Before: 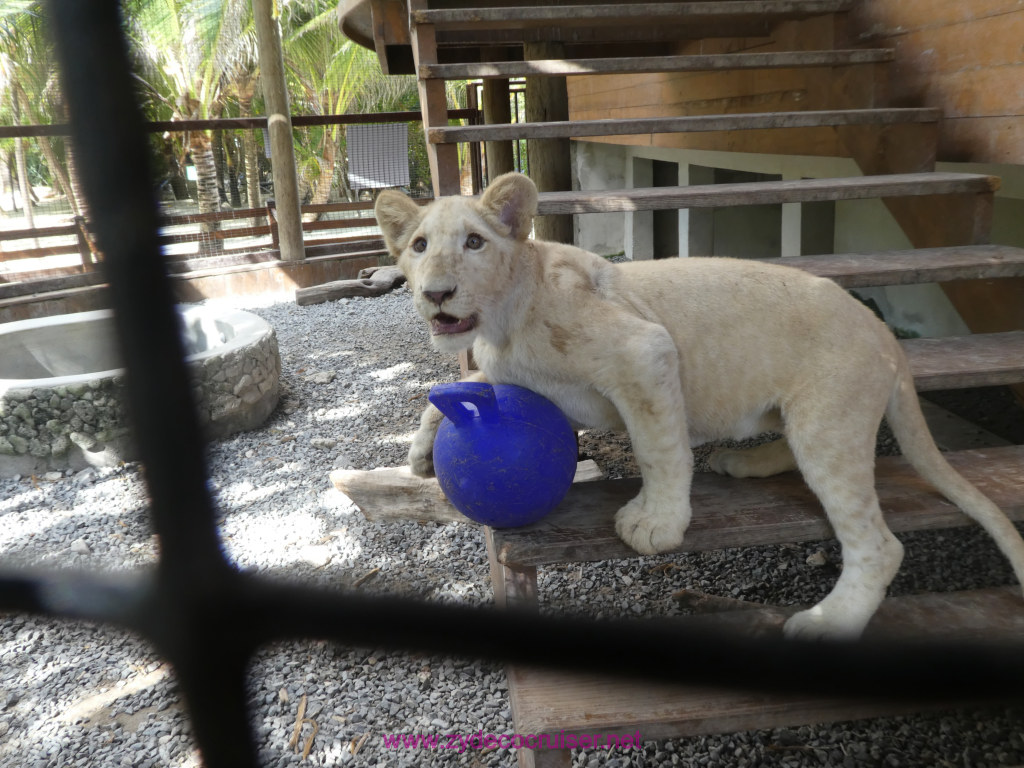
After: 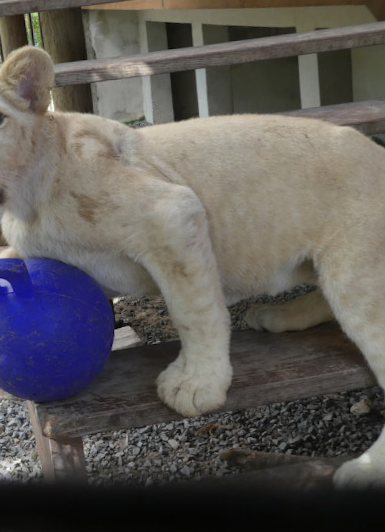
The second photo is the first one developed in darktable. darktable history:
rotate and perspective: rotation -4.57°, crop left 0.054, crop right 0.944, crop top 0.087, crop bottom 0.914
crop: left 45.721%, top 13.393%, right 14.118%, bottom 10.01%
